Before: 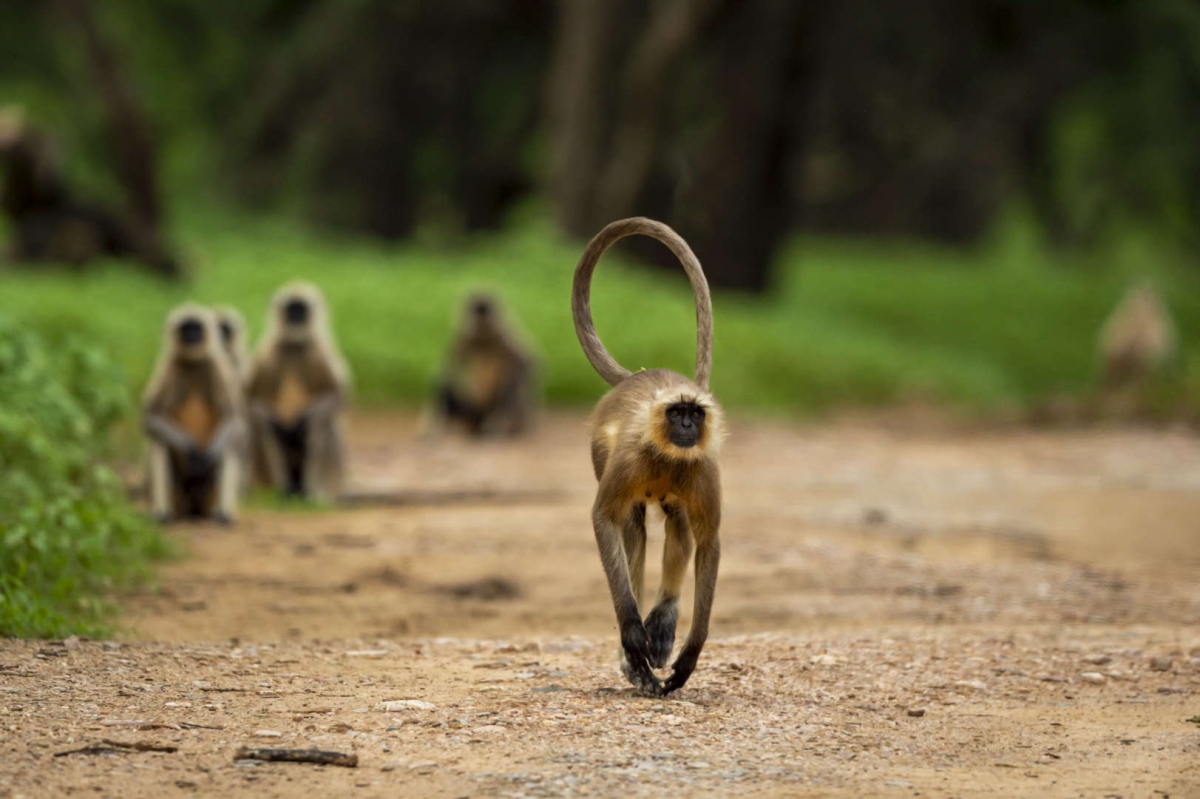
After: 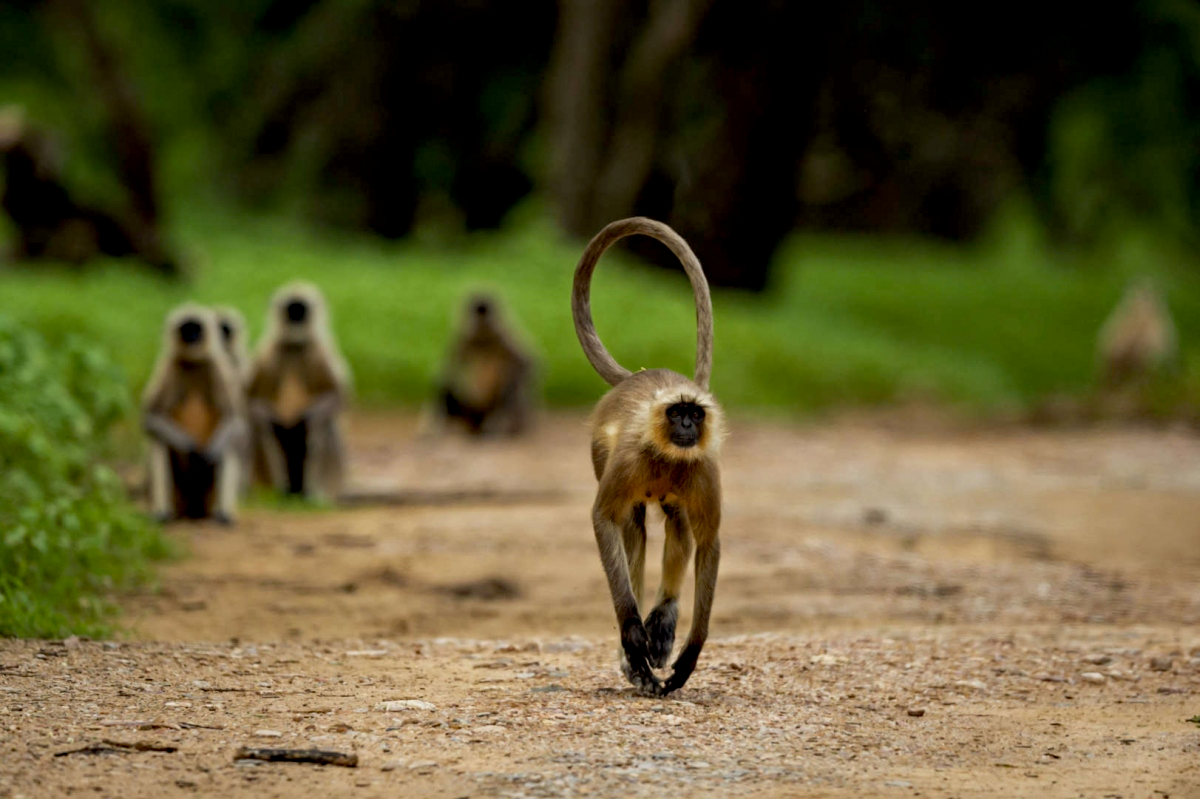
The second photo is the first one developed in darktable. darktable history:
haze removal: compatibility mode true, adaptive false
exposure: black level correction 0.009, exposure -0.159 EV, compensate highlight preservation false
bloom: size 15%, threshold 97%, strength 7%
